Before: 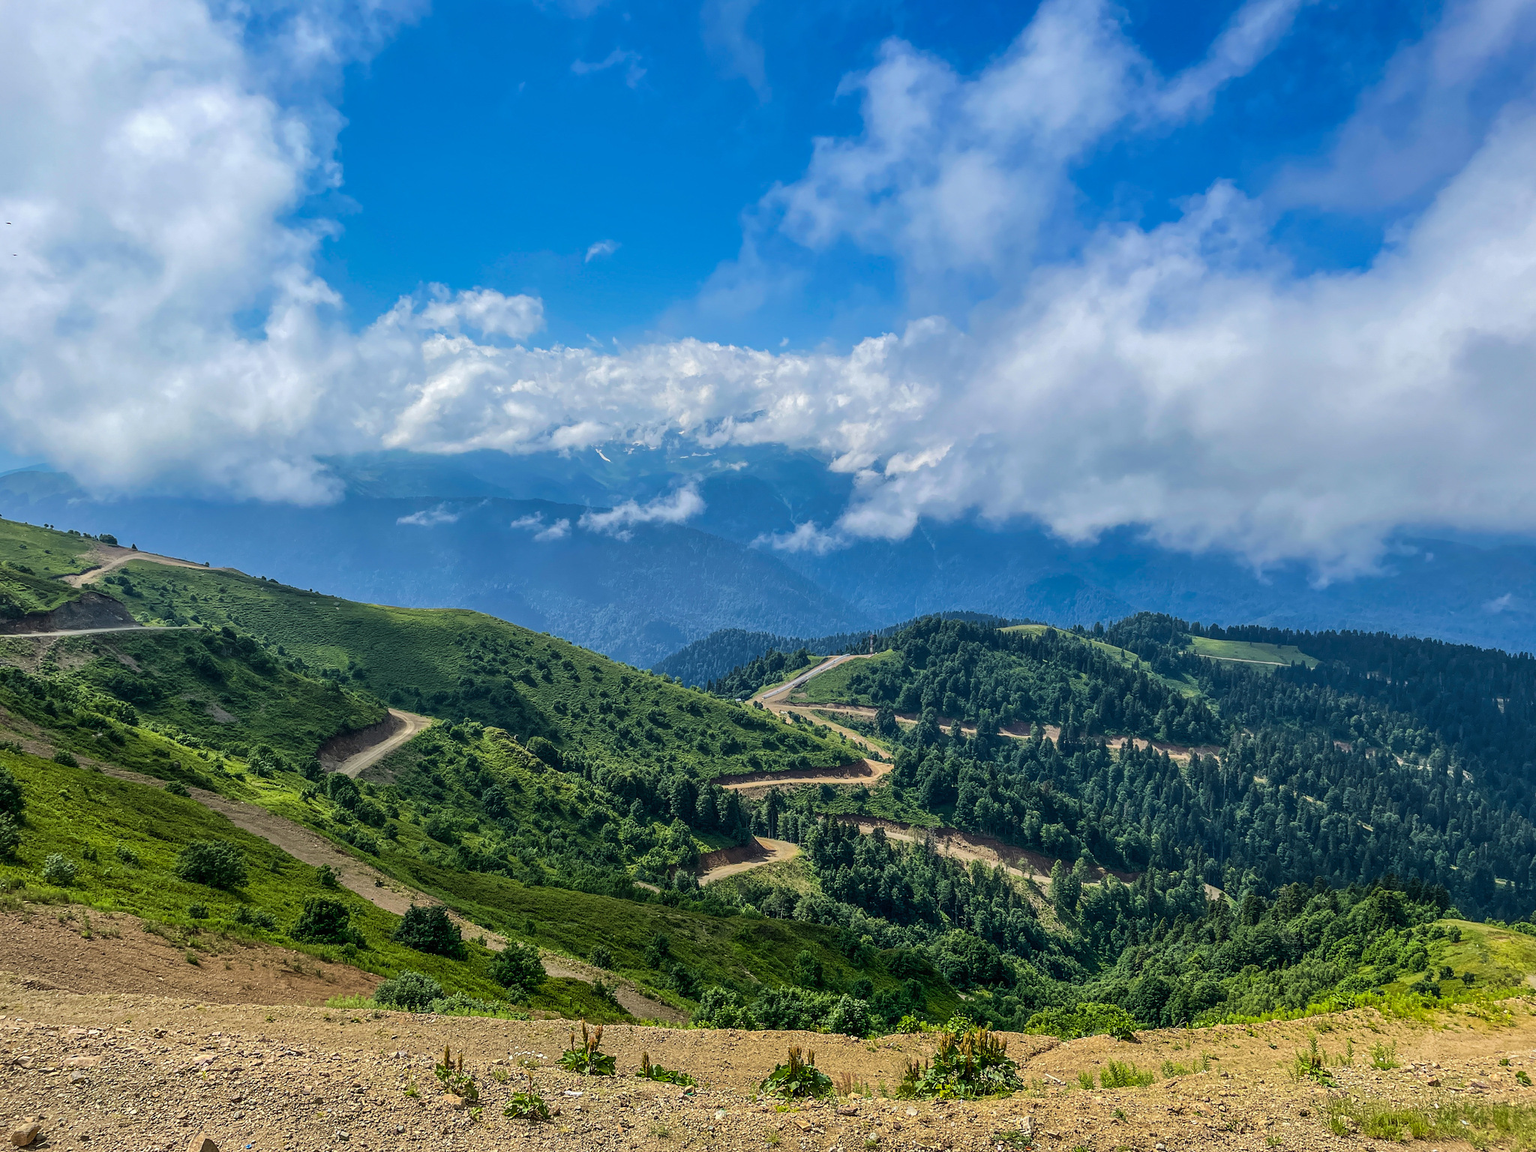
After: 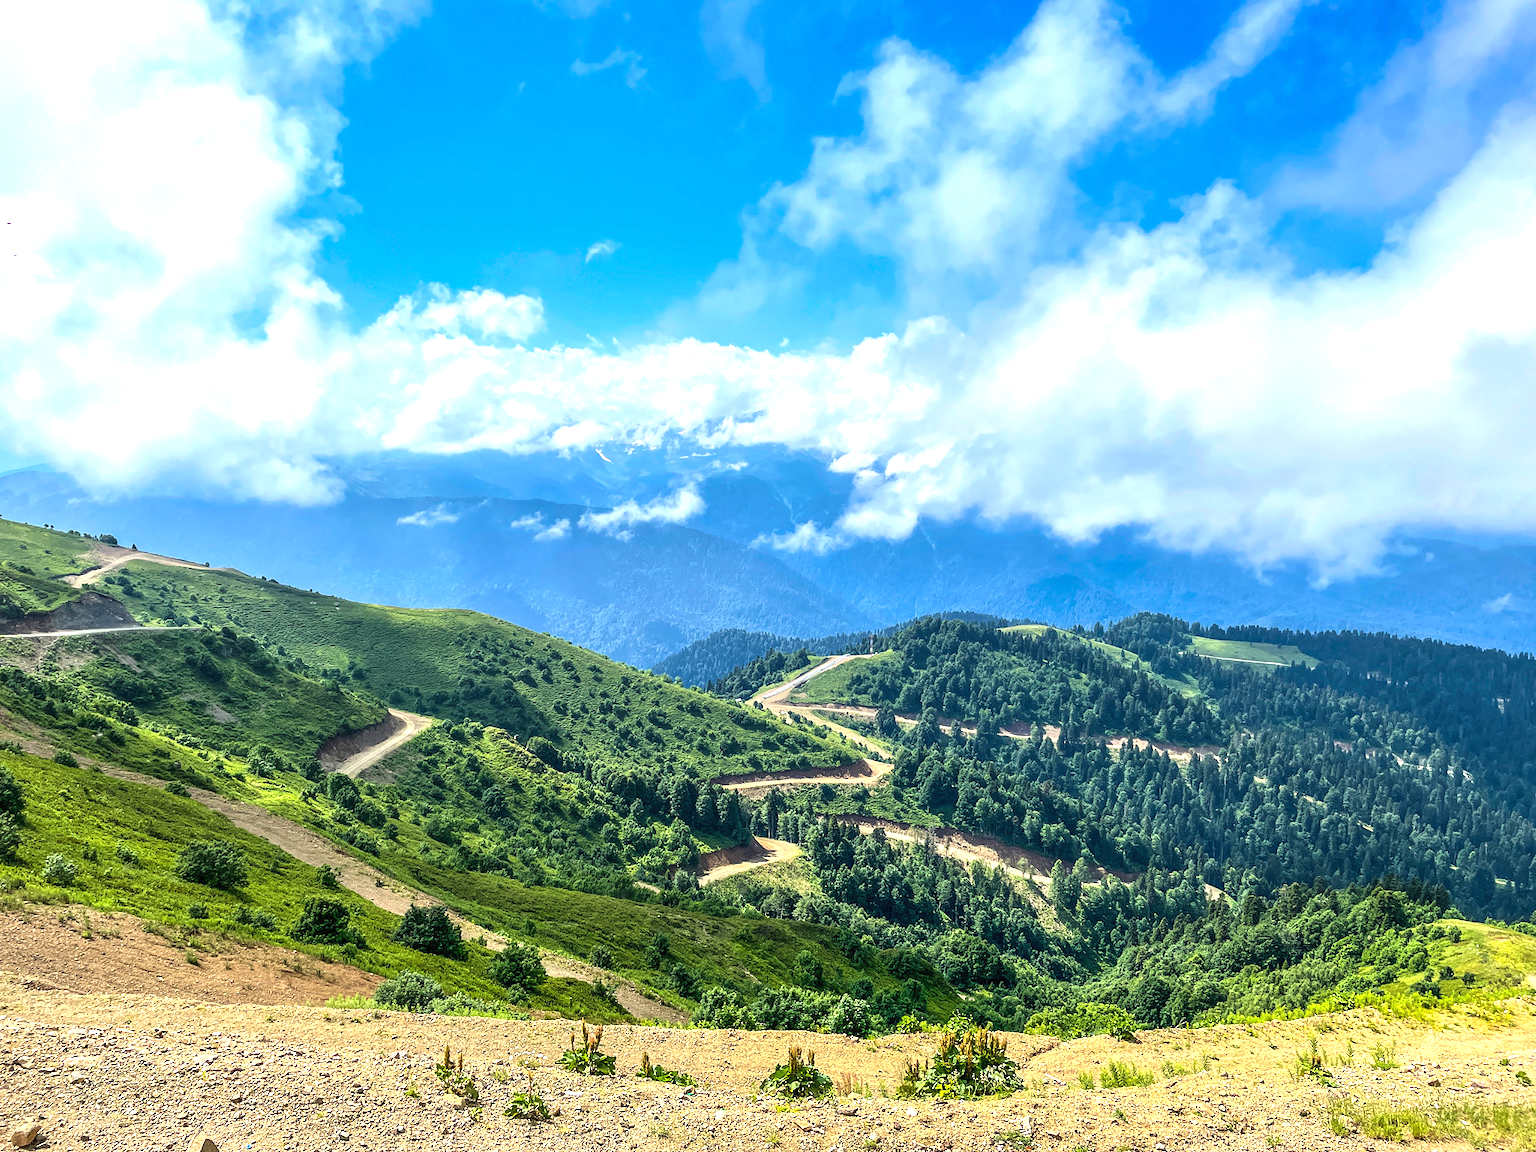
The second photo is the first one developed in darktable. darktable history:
exposure: exposure 1.148 EV, compensate highlight preservation false
